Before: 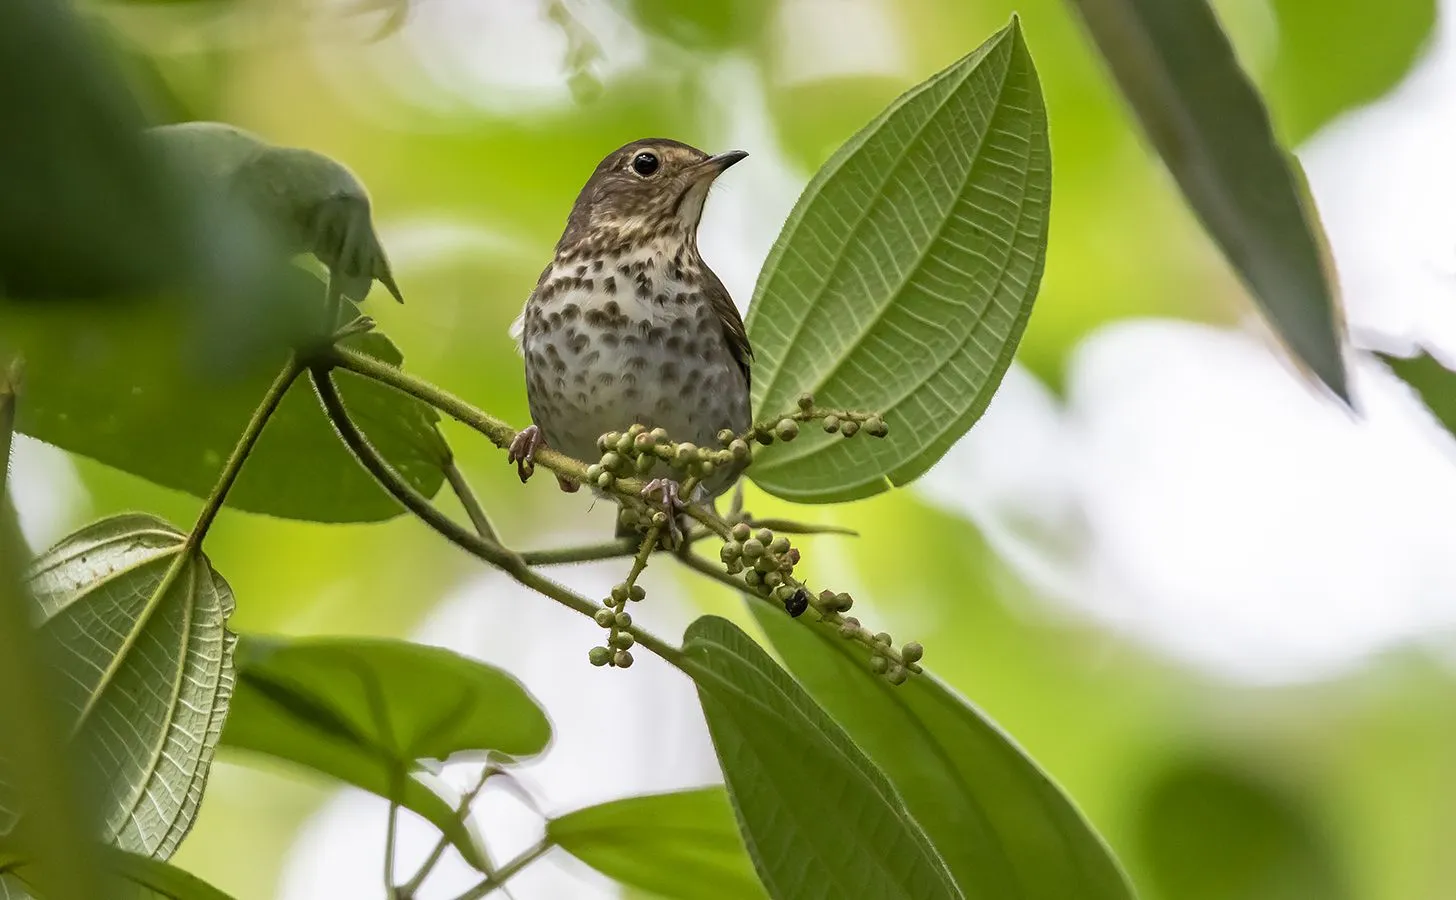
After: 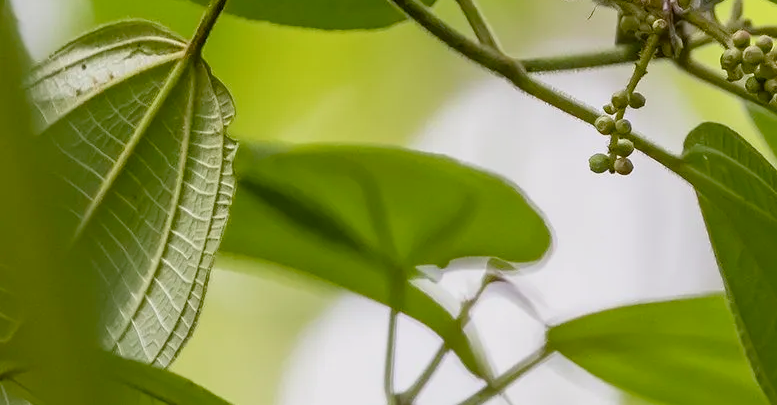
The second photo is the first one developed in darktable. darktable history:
crop and rotate: top 54.778%, right 46.61%, bottom 0.159%
color balance rgb: shadows lift › chroma 1%, shadows lift › hue 113°, highlights gain › chroma 0.2%, highlights gain › hue 333°, perceptual saturation grading › global saturation 20%, perceptual saturation grading › highlights -25%, perceptual saturation grading › shadows 25%, contrast -10%
